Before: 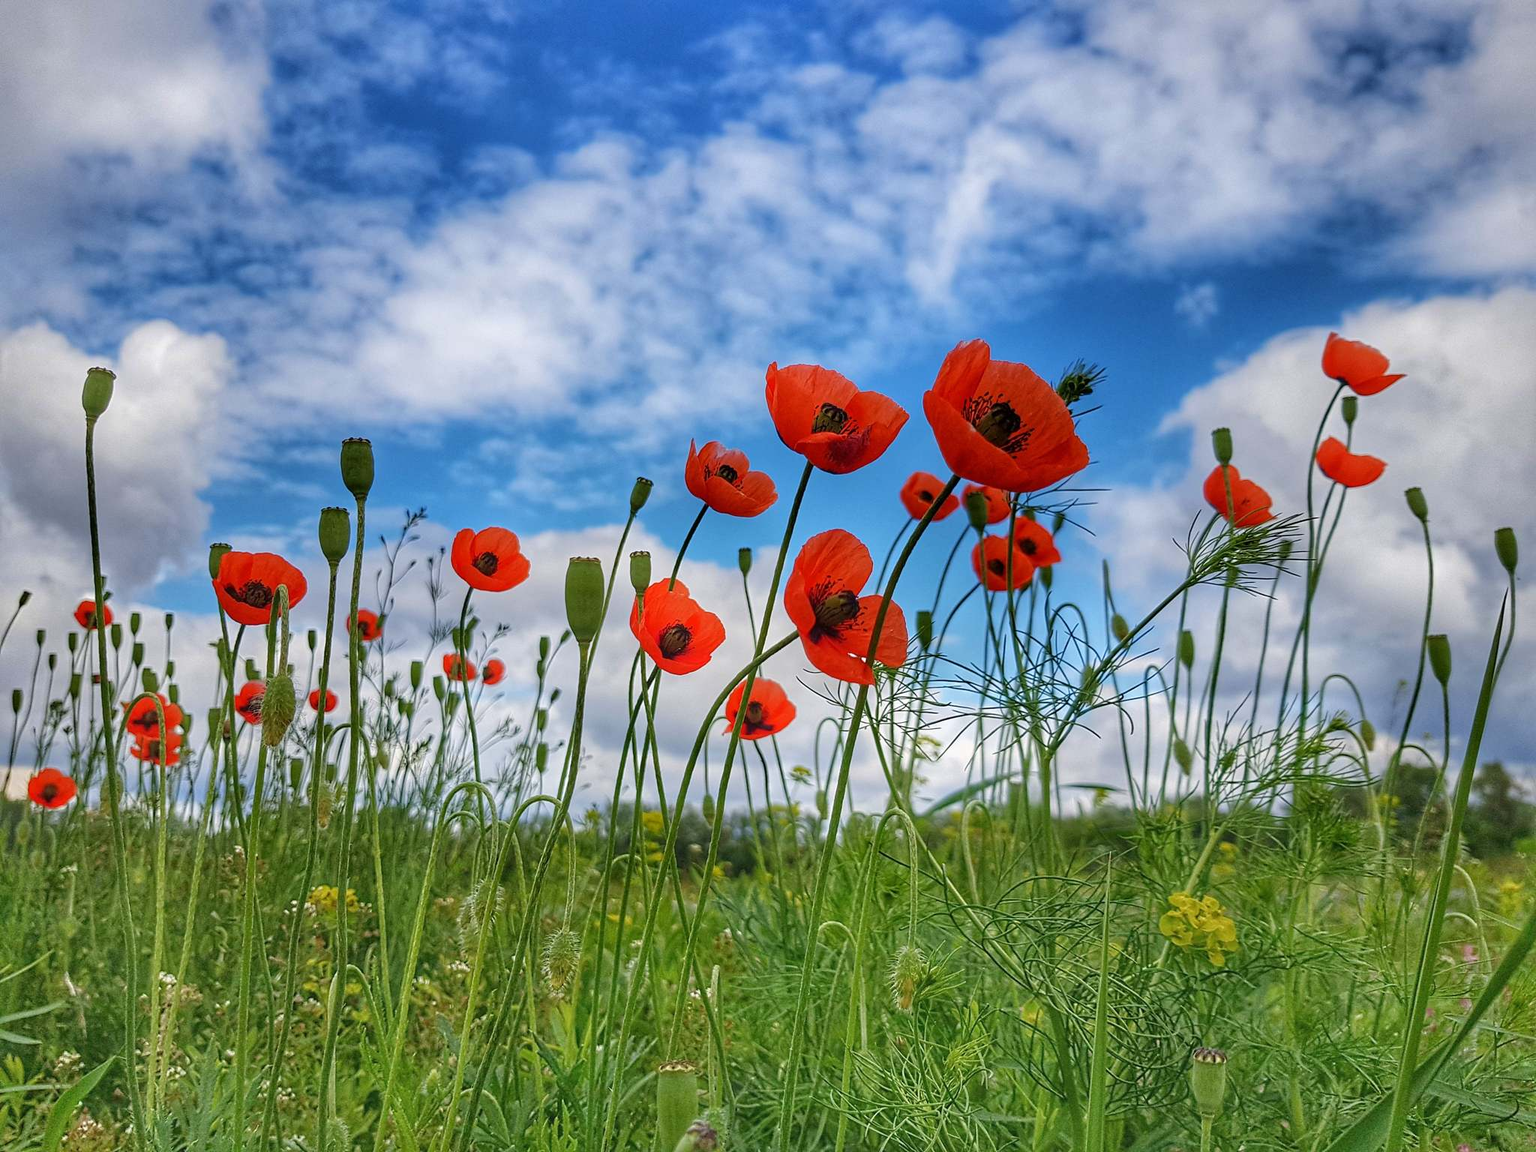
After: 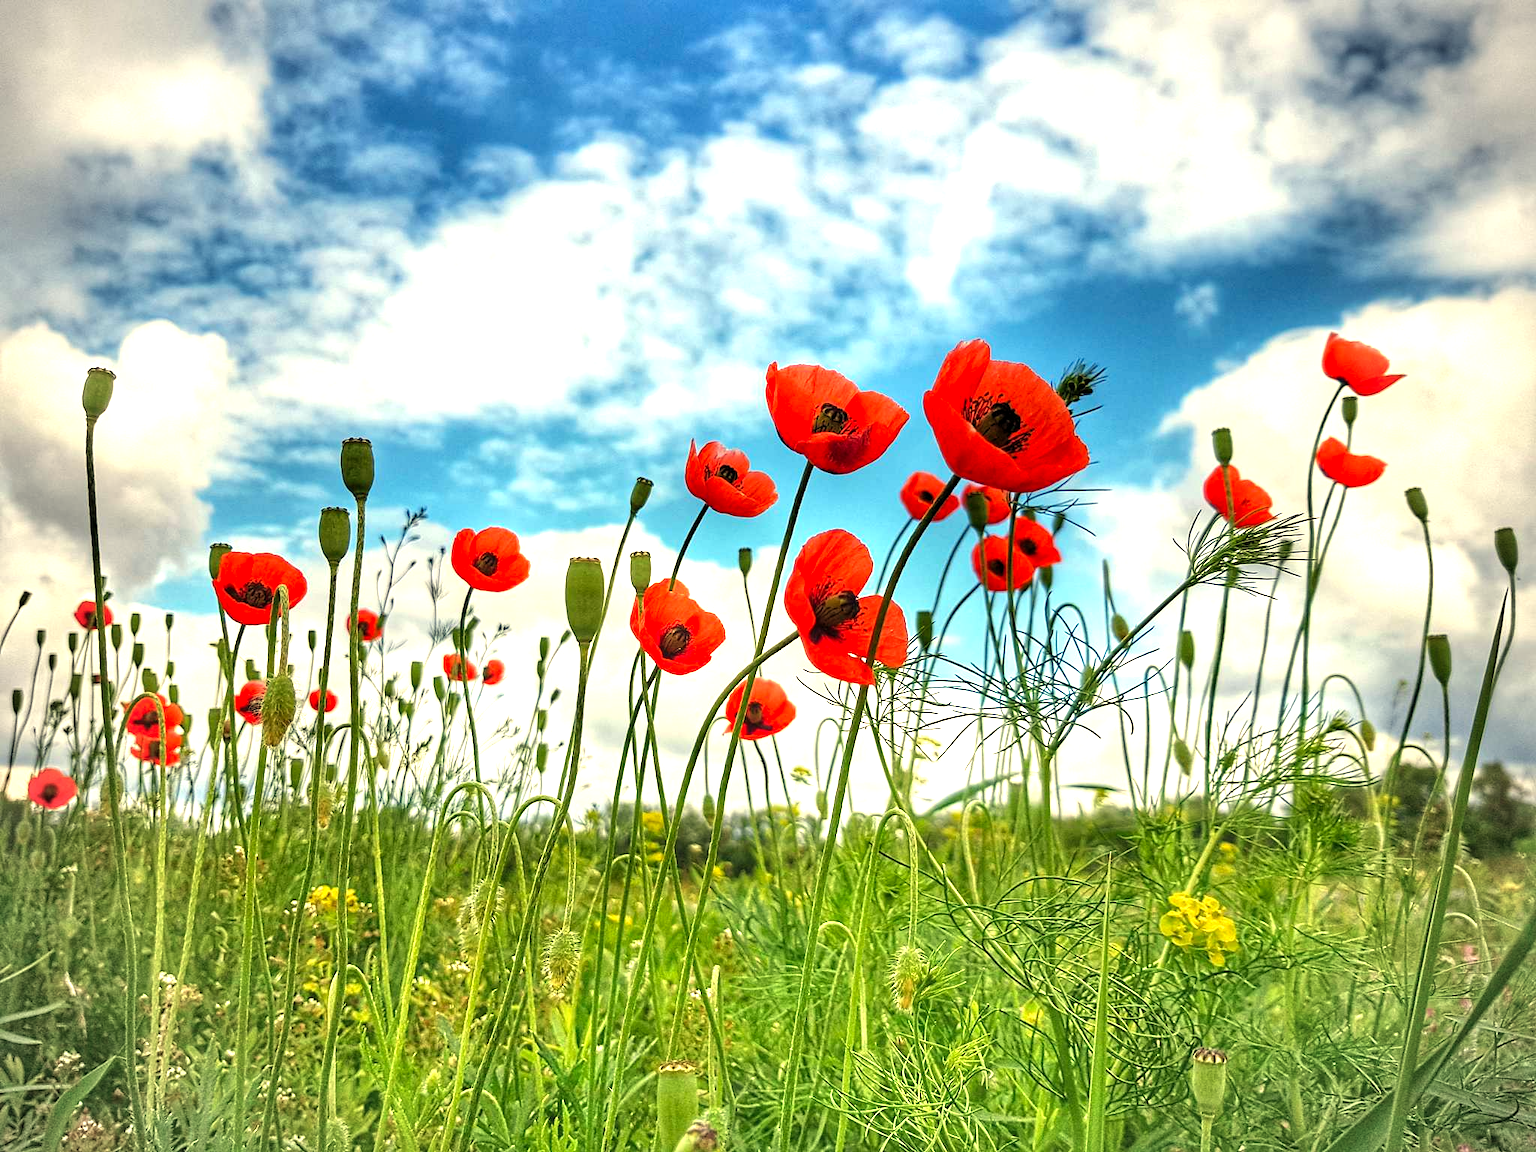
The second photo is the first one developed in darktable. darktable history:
white balance: red 1.08, blue 0.791
levels: levels [0.012, 0.367, 0.697]
vignetting: on, module defaults
tone equalizer: on, module defaults
